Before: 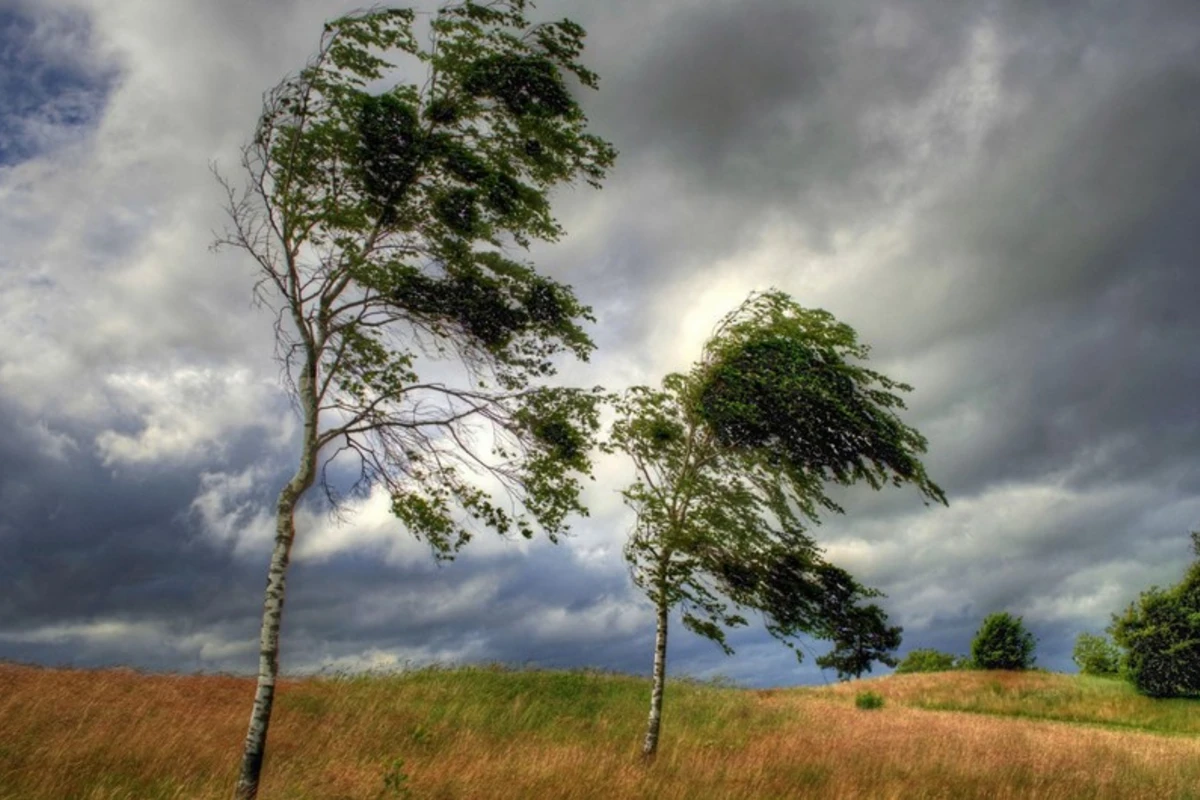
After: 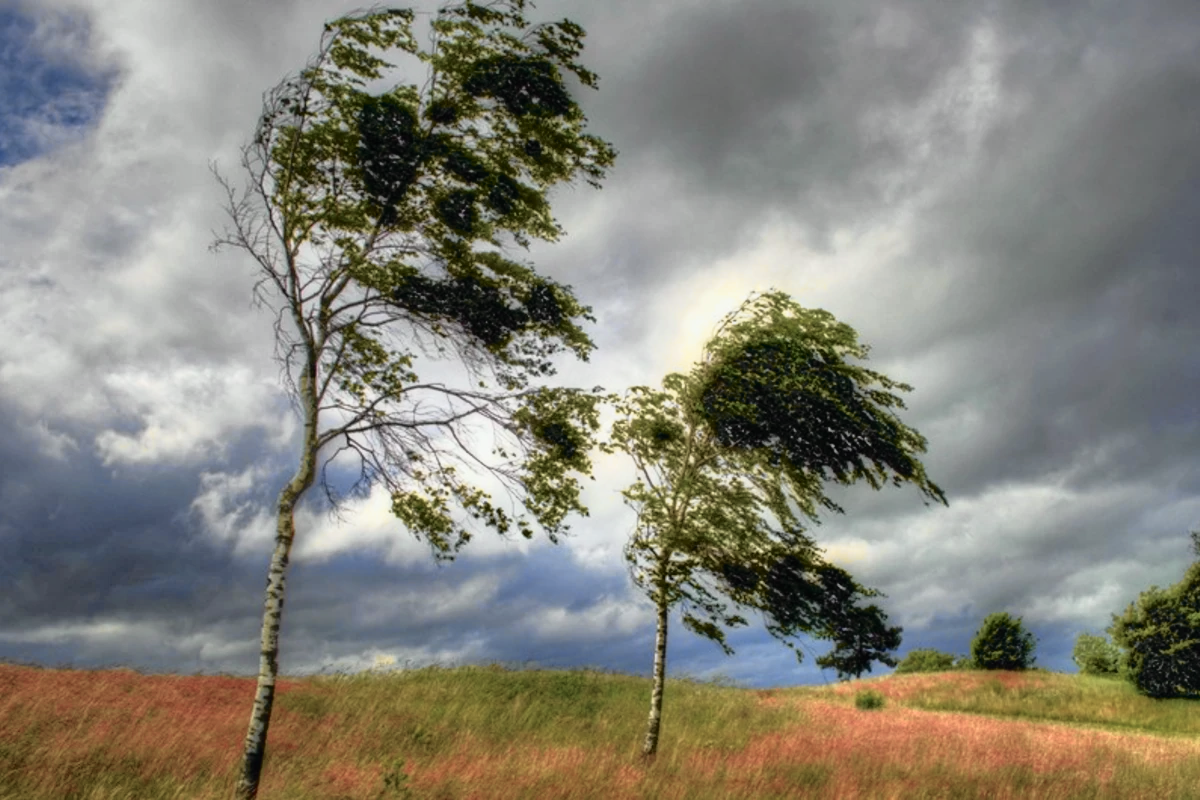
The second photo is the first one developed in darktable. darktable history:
shadows and highlights: soften with gaussian
velvia: on, module defaults
tone curve: curves: ch0 [(0, 0.009) (0.105, 0.08) (0.195, 0.18) (0.283, 0.316) (0.384, 0.434) (0.485, 0.531) (0.638, 0.69) (0.81, 0.872) (1, 0.977)]; ch1 [(0, 0) (0.161, 0.092) (0.35, 0.33) (0.379, 0.401) (0.456, 0.469) (0.502, 0.5) (0.525, 0.514) (0.586, 0.617) (0.635, 0.655) (1, 1)]; ch2 [(0, 0) (0.371, 0.362) (0.437, 0.437) (0.48, 0.49) (0.53, 0.515) (0.56, 0.571) (0.622, 0.606) (1, 1)], color space Lab, independent channels, preserve colors none
